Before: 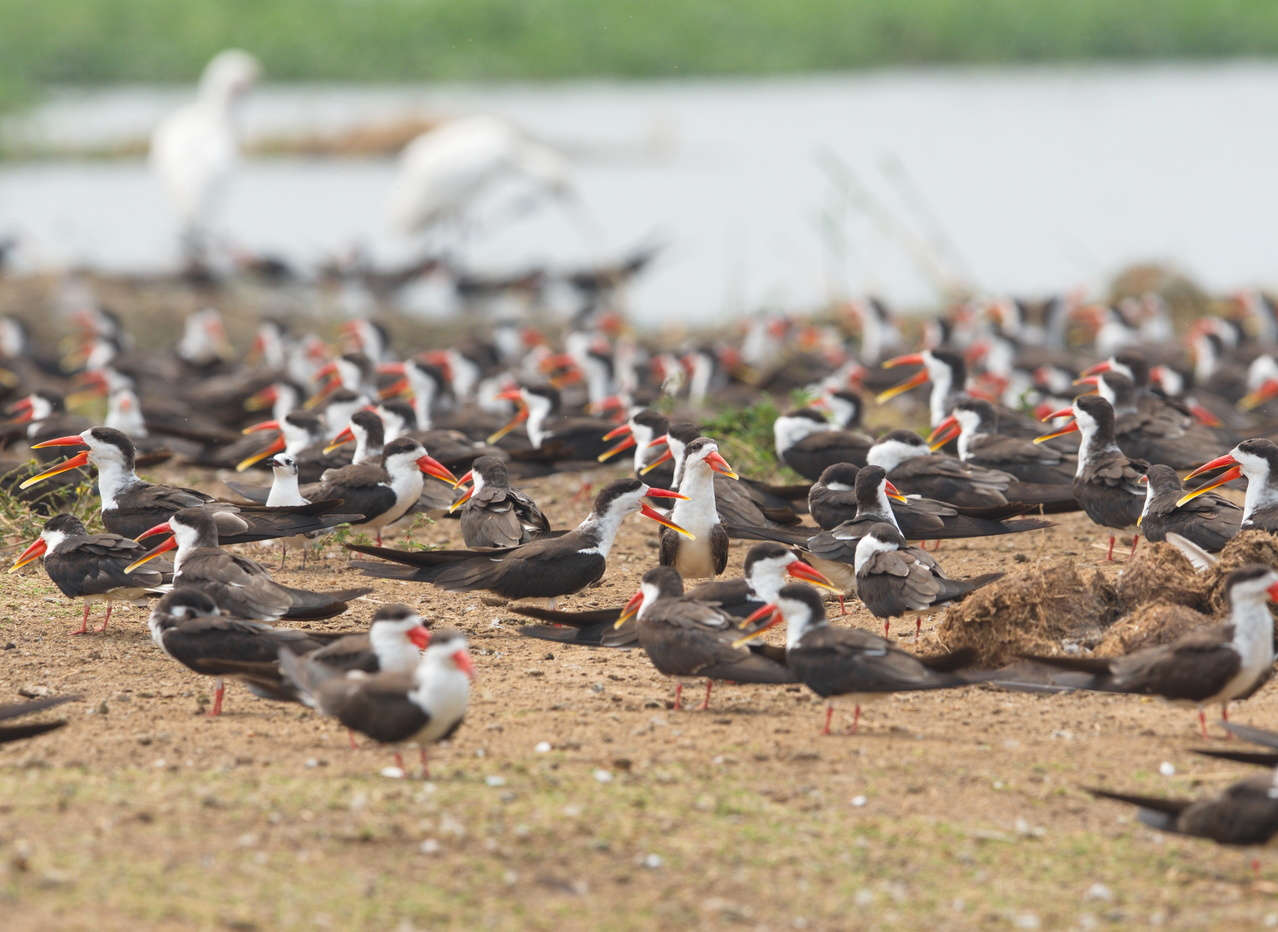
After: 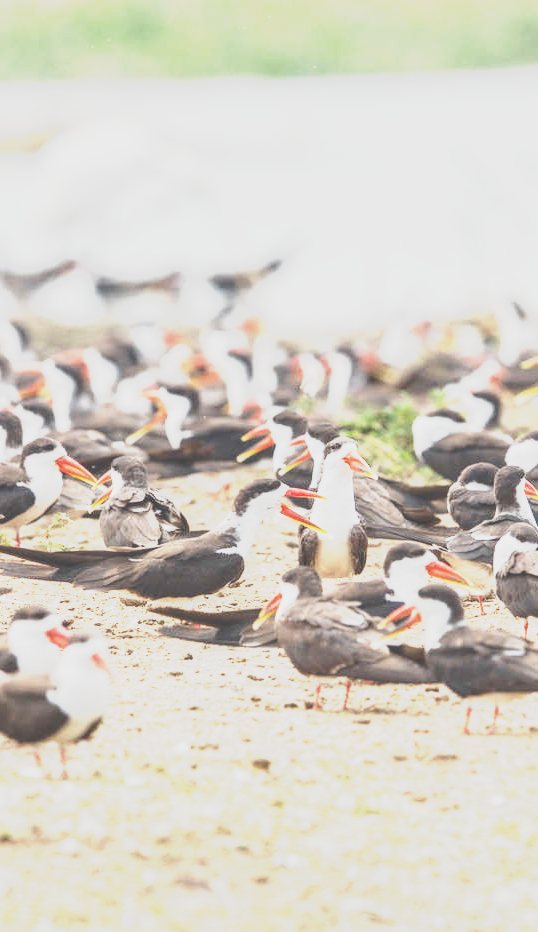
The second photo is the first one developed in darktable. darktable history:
crop: left 28.323%, right 29.524%
exposure: black level correction -0.024, exposure 1.396 EV, compensate exposure bias true, compensate highlight preservation false
tone curve: curves: ch0 [(0, 0) (0.91, 0.76) (0.997, 0.913)], preserve colors none
base curve: curves: ch0 [(0, 0.003) (0.001, 0.002) (0.006, 0.004) (0.02, 0.022) (0.048, 0.086) (0.094, 0.234) (0.162, 0.431) (0.258, 0.629) (0.385, 0.8) (0.548, 0.918) (0.751, 0.988) (1, 1)], preserve colors none
shadows and highlights: shadows 29.19, highlights -28.97, shadows color adjustment 98.01%, highlights color adjustment 58.54%, low approximation 0.01, soften with gaussian
local contrast: highlights 53%, shadows 53%, detail 130%, midtone range 0.451
